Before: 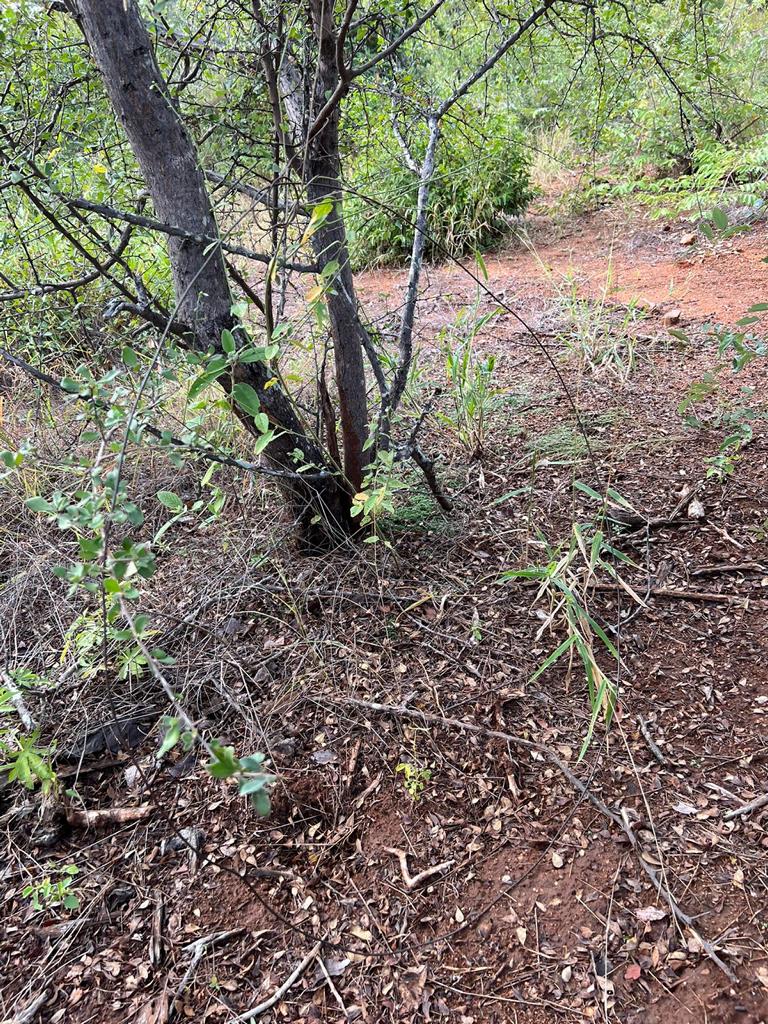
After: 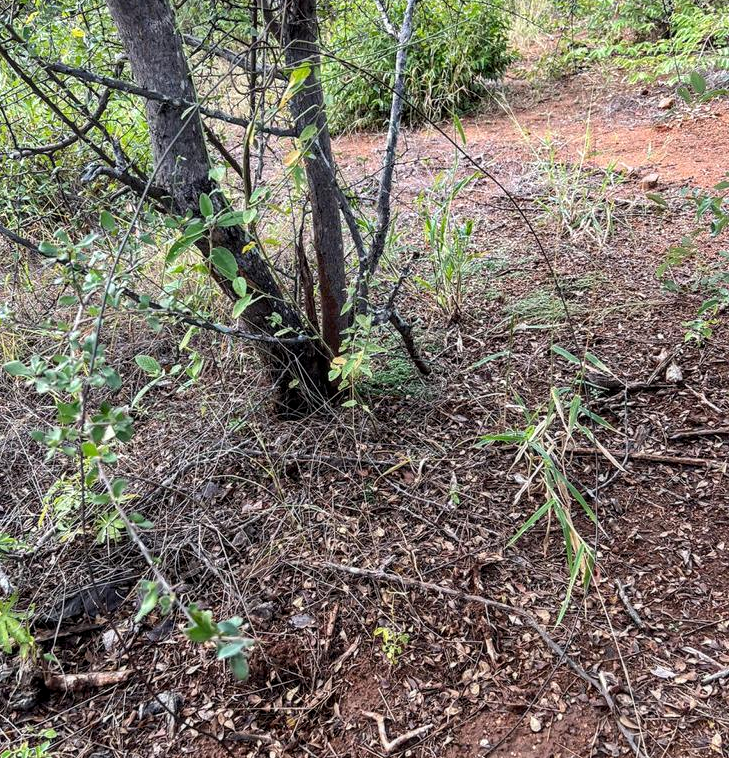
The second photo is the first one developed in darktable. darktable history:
local contrast: on, module defaults
crop and rotate: left 2.991%, top 13.302%, right 1.981%, bottom 12.636%
